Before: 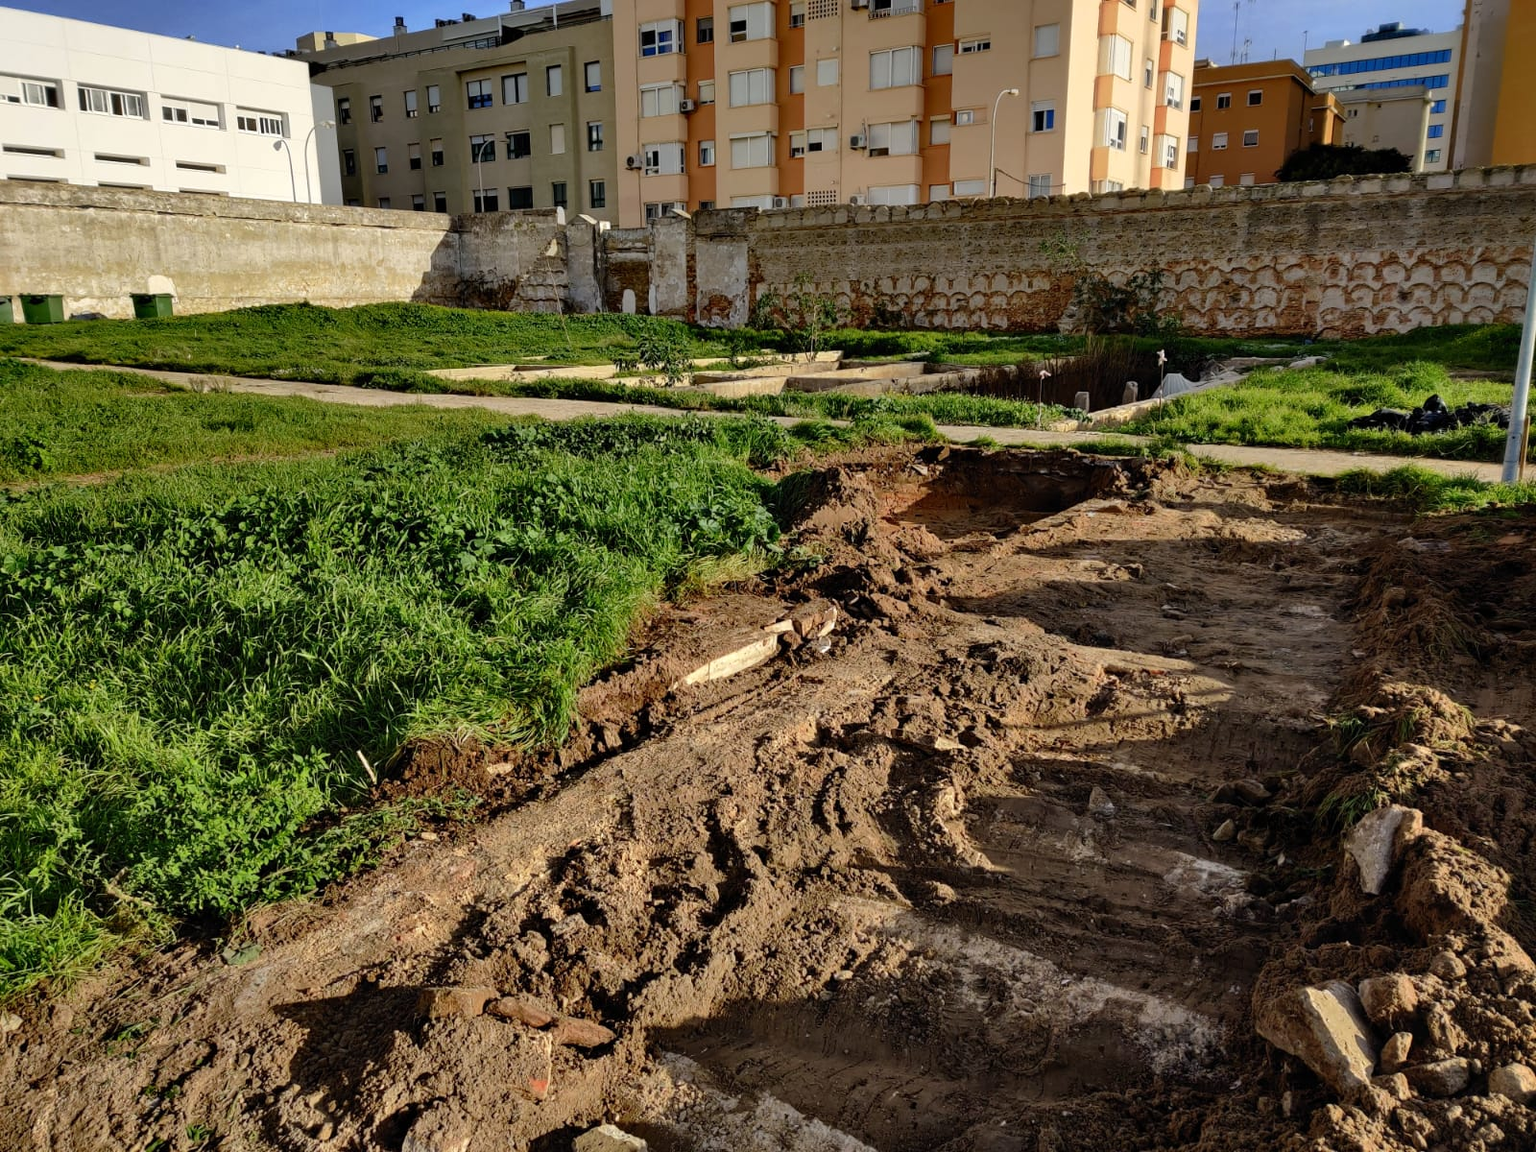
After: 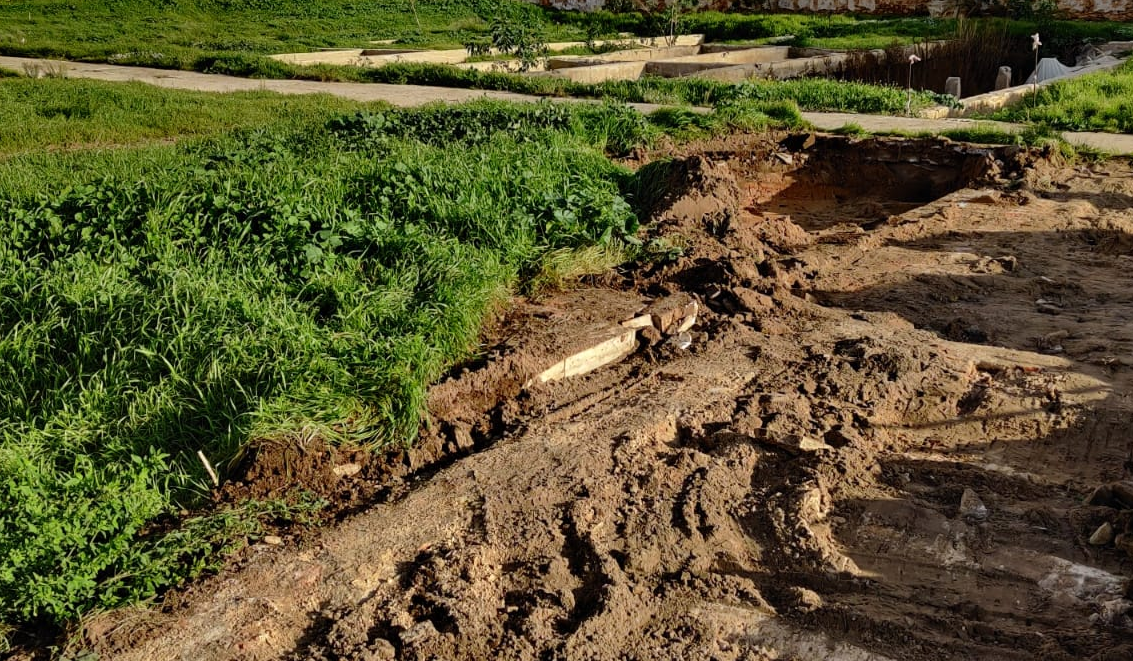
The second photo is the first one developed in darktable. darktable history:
crop: left 10.887%, top 27.597%, right 18.289%, bottom 17.269%
